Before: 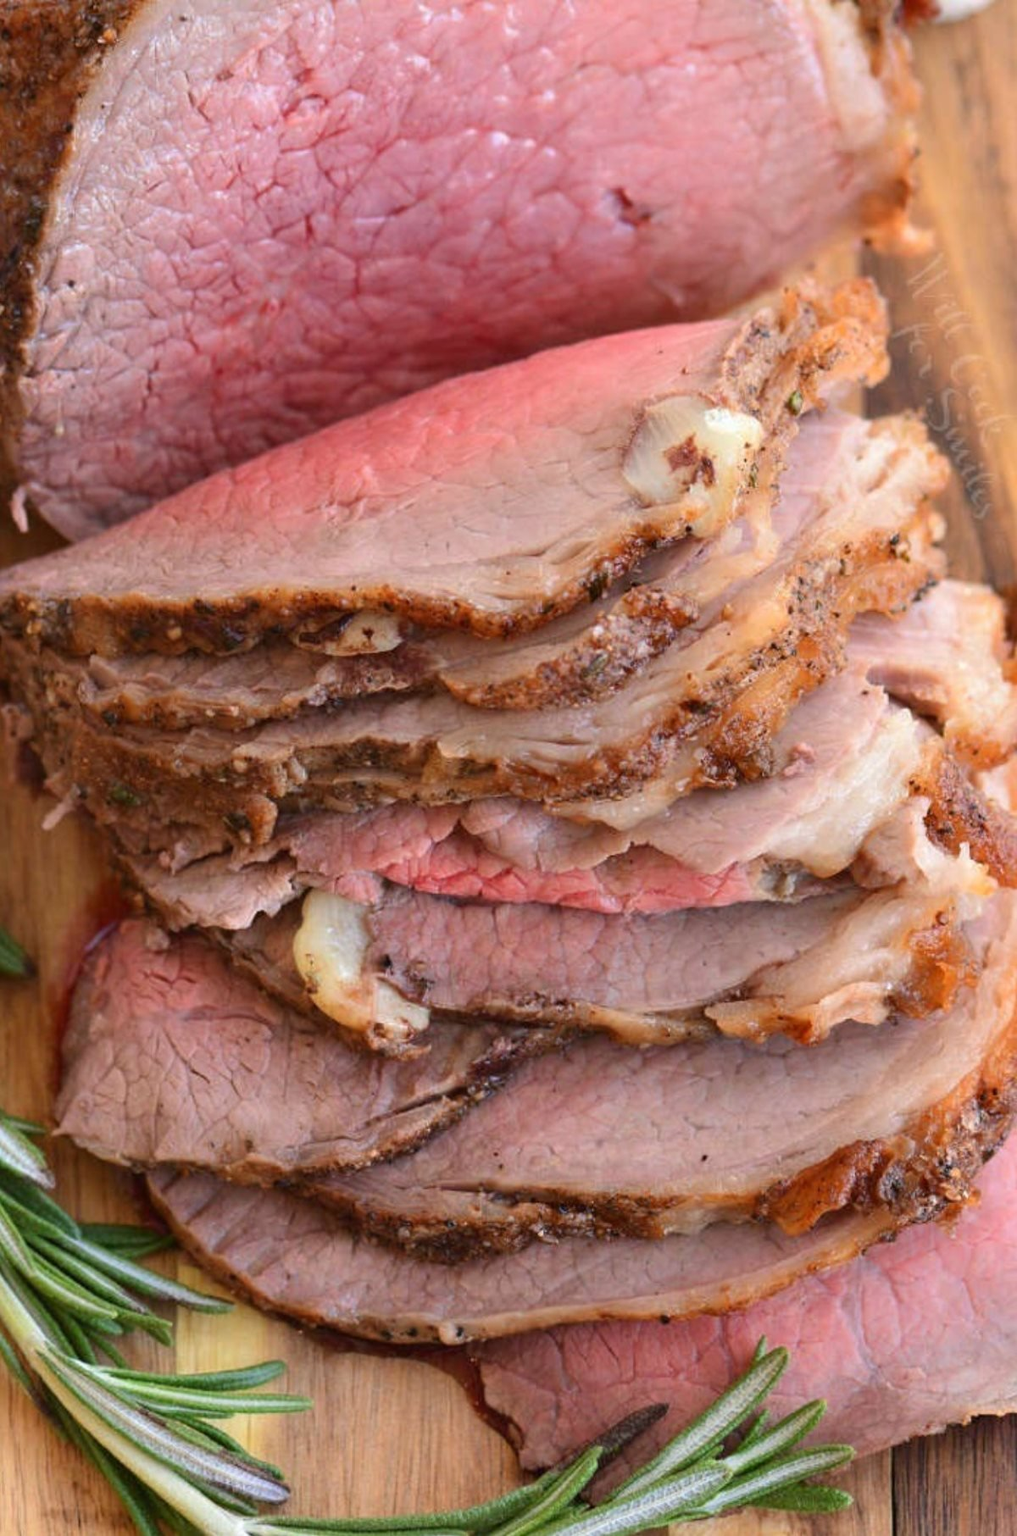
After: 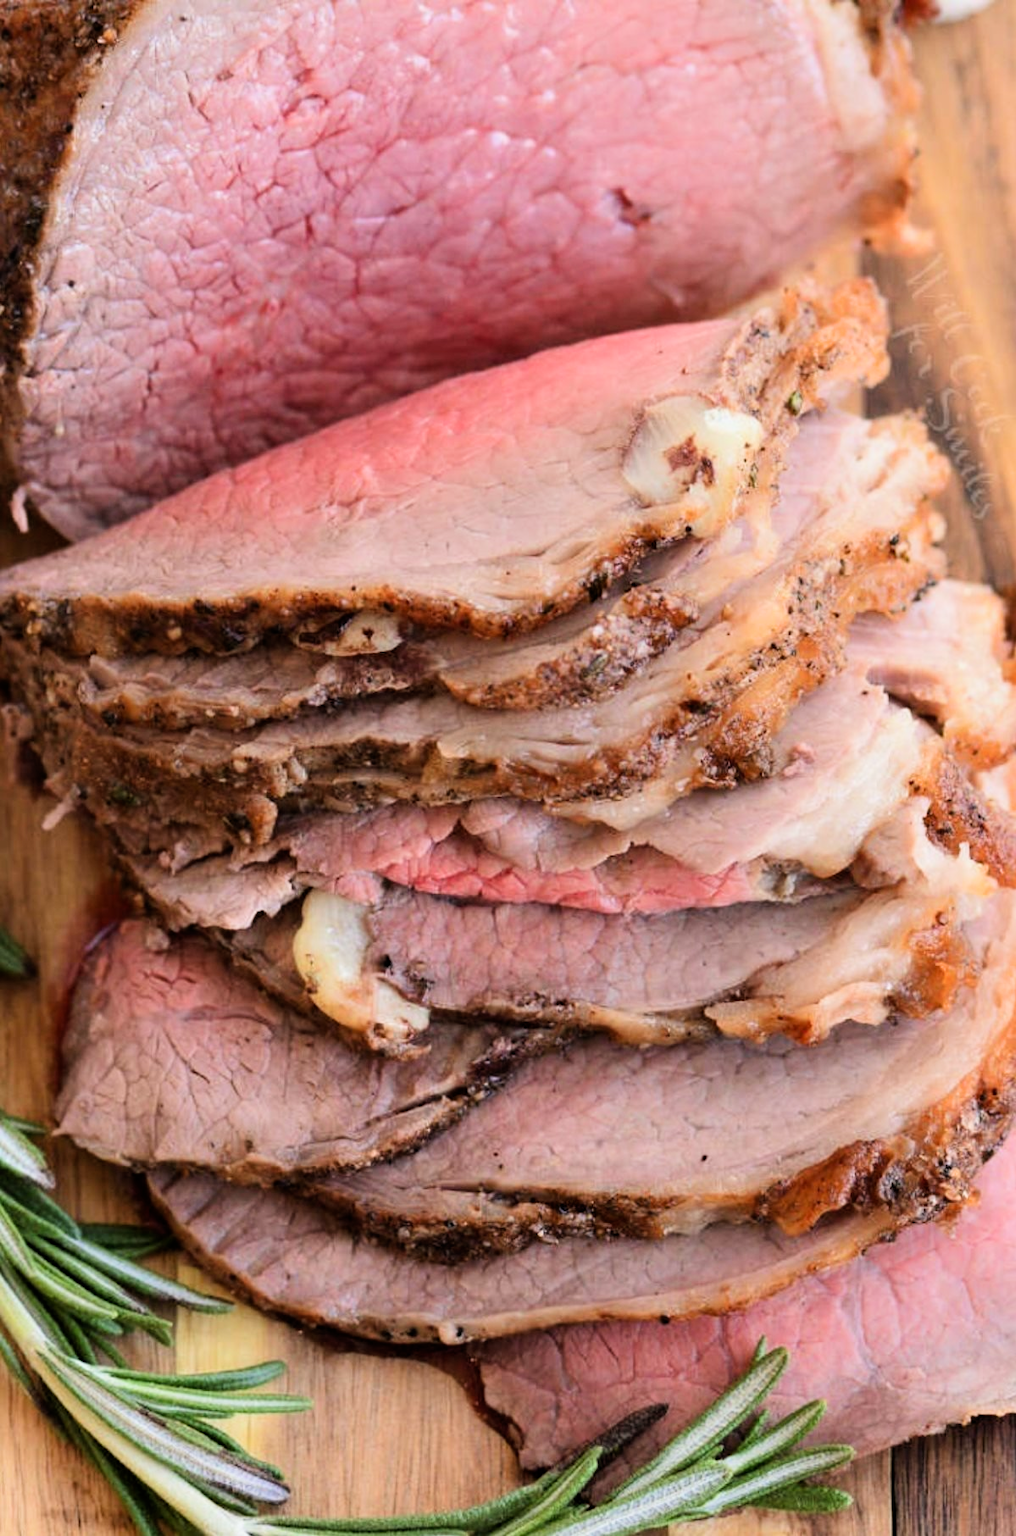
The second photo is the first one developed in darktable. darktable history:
exposure: exposure 0.2 EV, compensate highlight preservation false
filmic rgb: black relative exposure -16 EV, white relative exposure 6.29 EV, hardness 5.1, contrast 1.35
